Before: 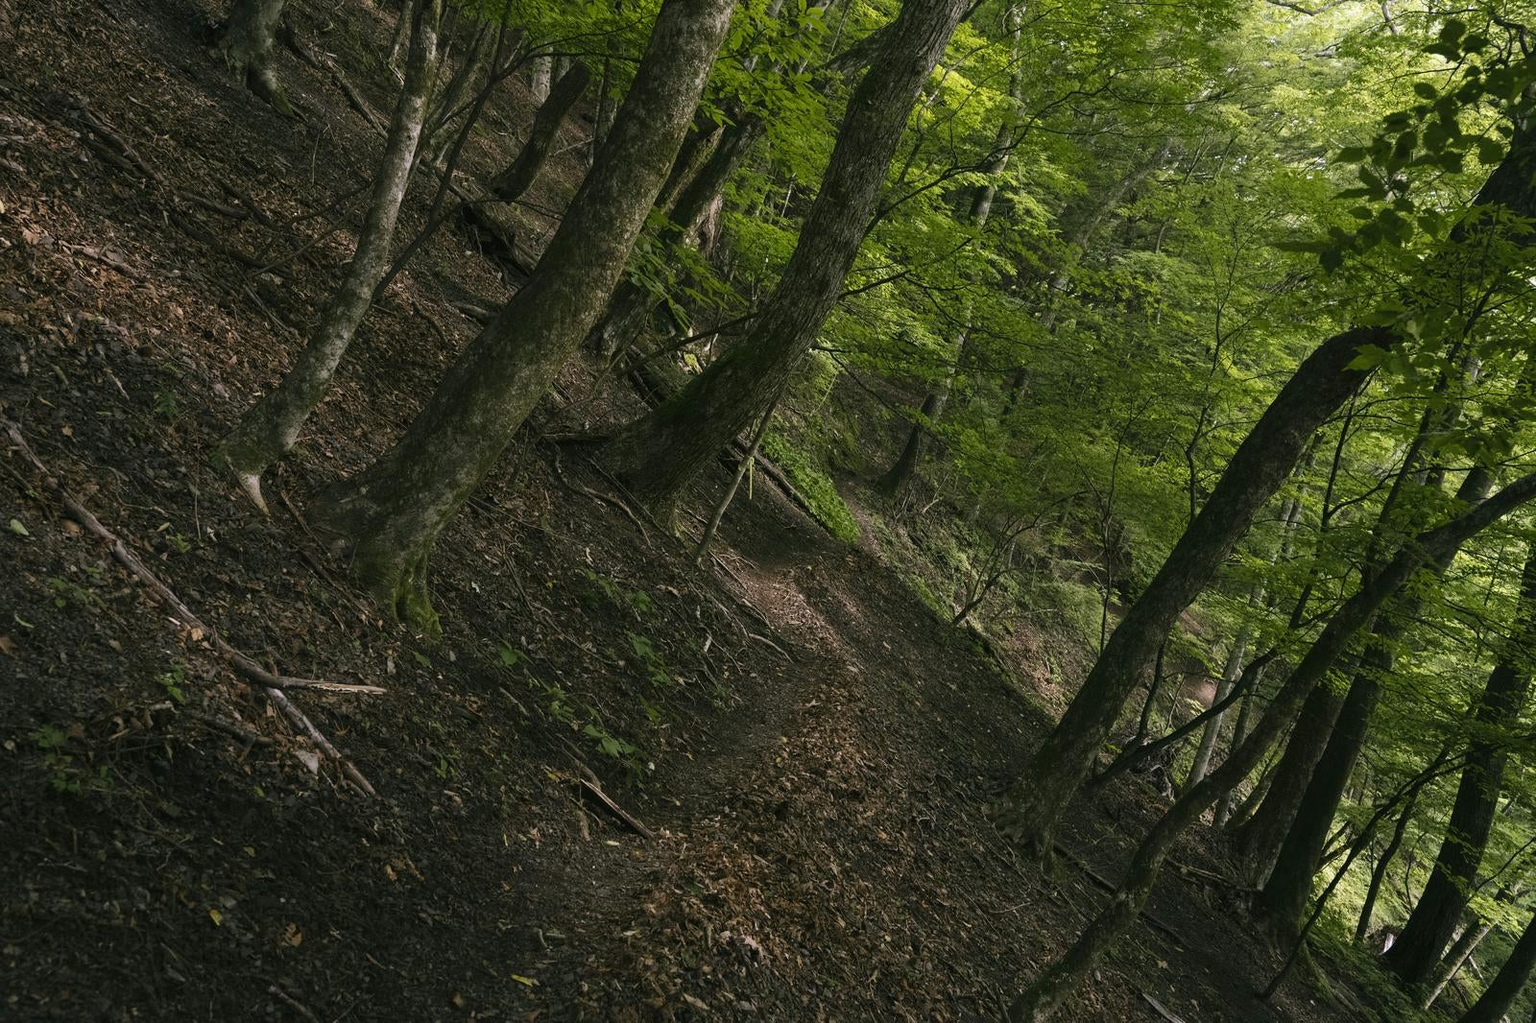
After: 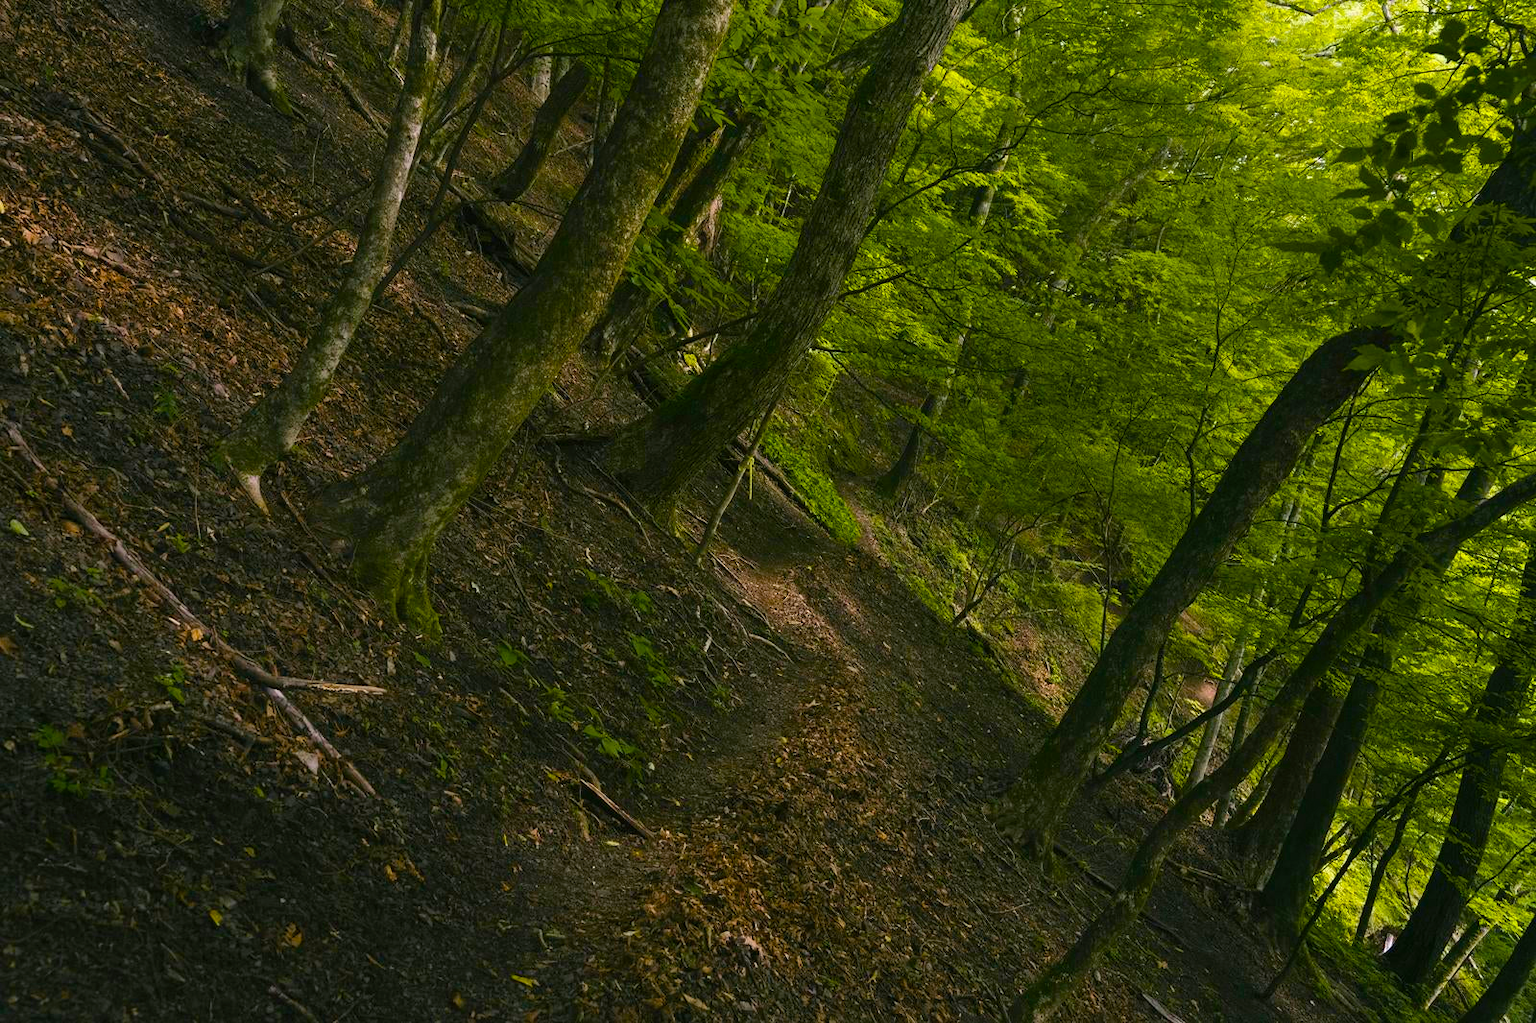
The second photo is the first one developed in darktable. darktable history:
color balance rgb: shadows lift › chroma 3.169%, shadows lift › hue 278.84°, linear chroma grading › global chroma 49.678%, perceptual saturation grading › global saturation 30.844%, global vibrance 20%
